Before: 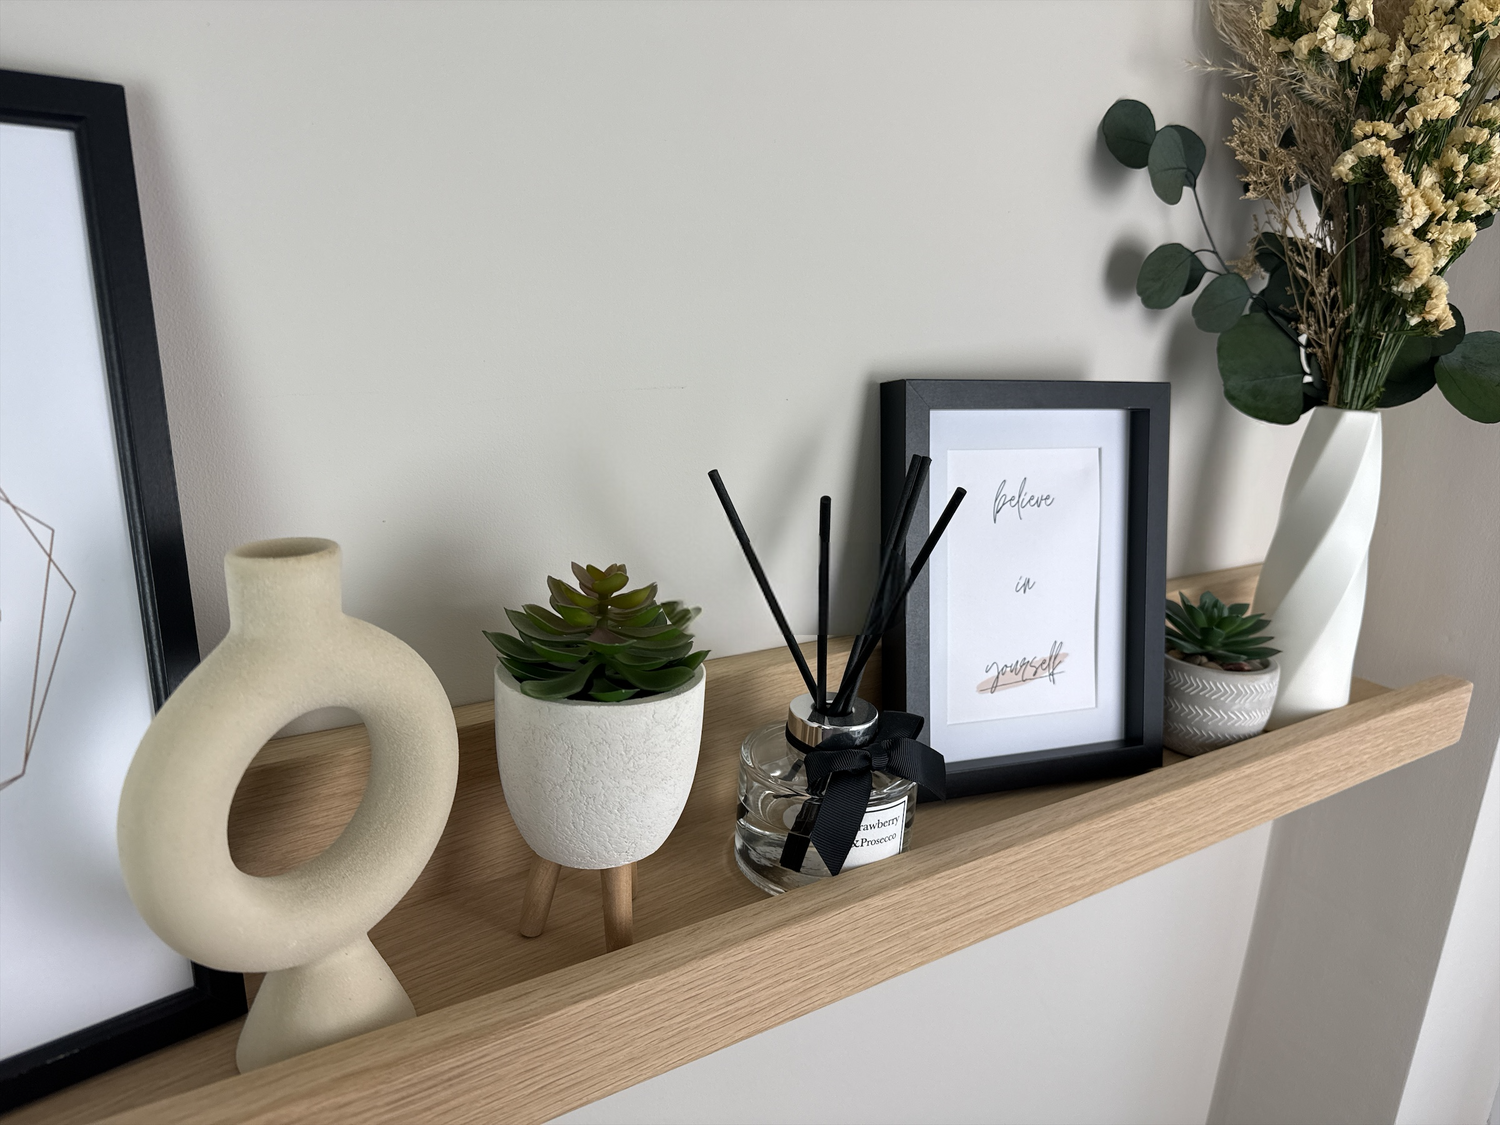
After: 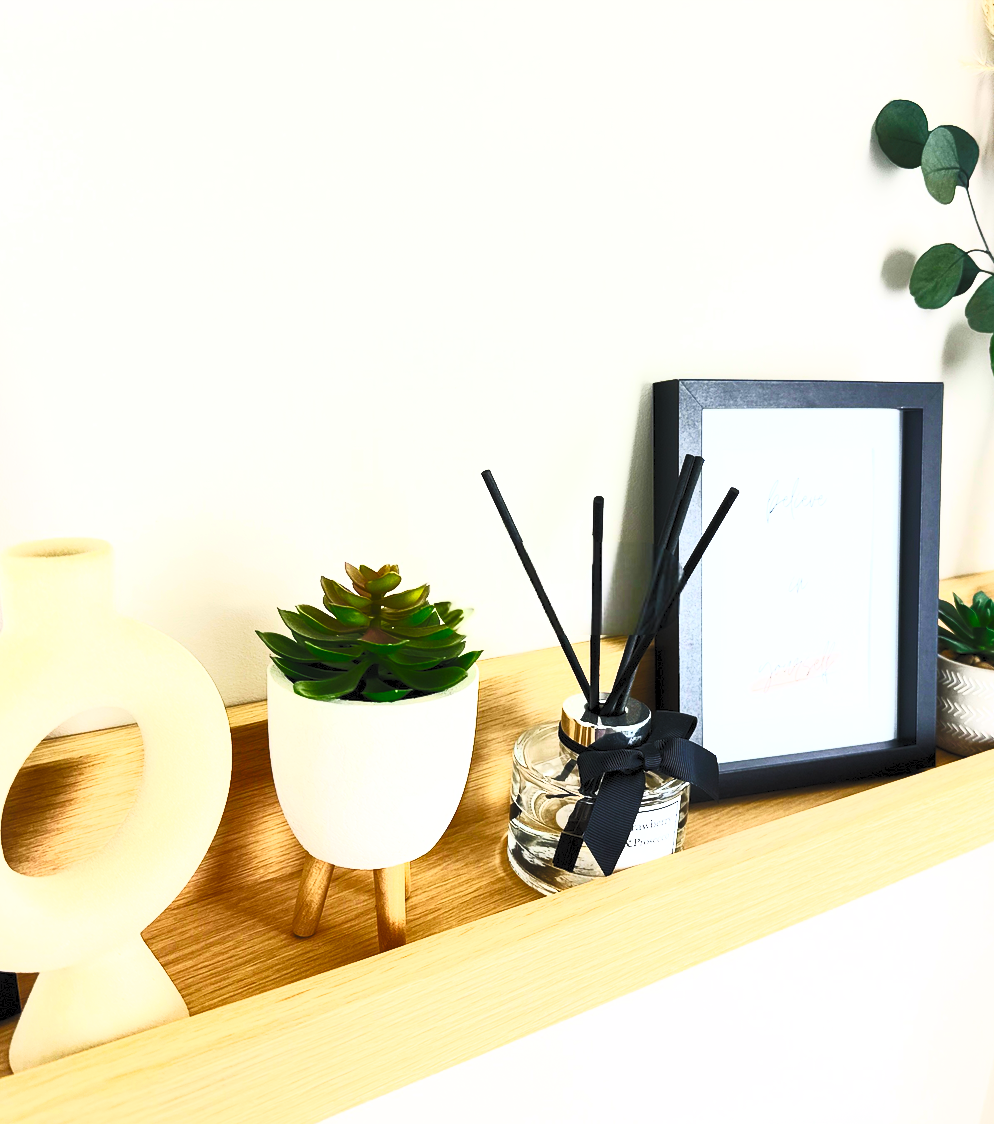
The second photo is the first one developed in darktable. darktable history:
crop and rotate: left 15.193%, right 18.484%
base curve: curves: ch0 [(0, 0) (0.028, 0.03) (0.121, 0.232) (0.46, 0.748) (0.859, 0.968) (1, 1)], preserve colors none
contrast brightness saturation: contrast 0.994, brightness 0.991, saturation 0.999
